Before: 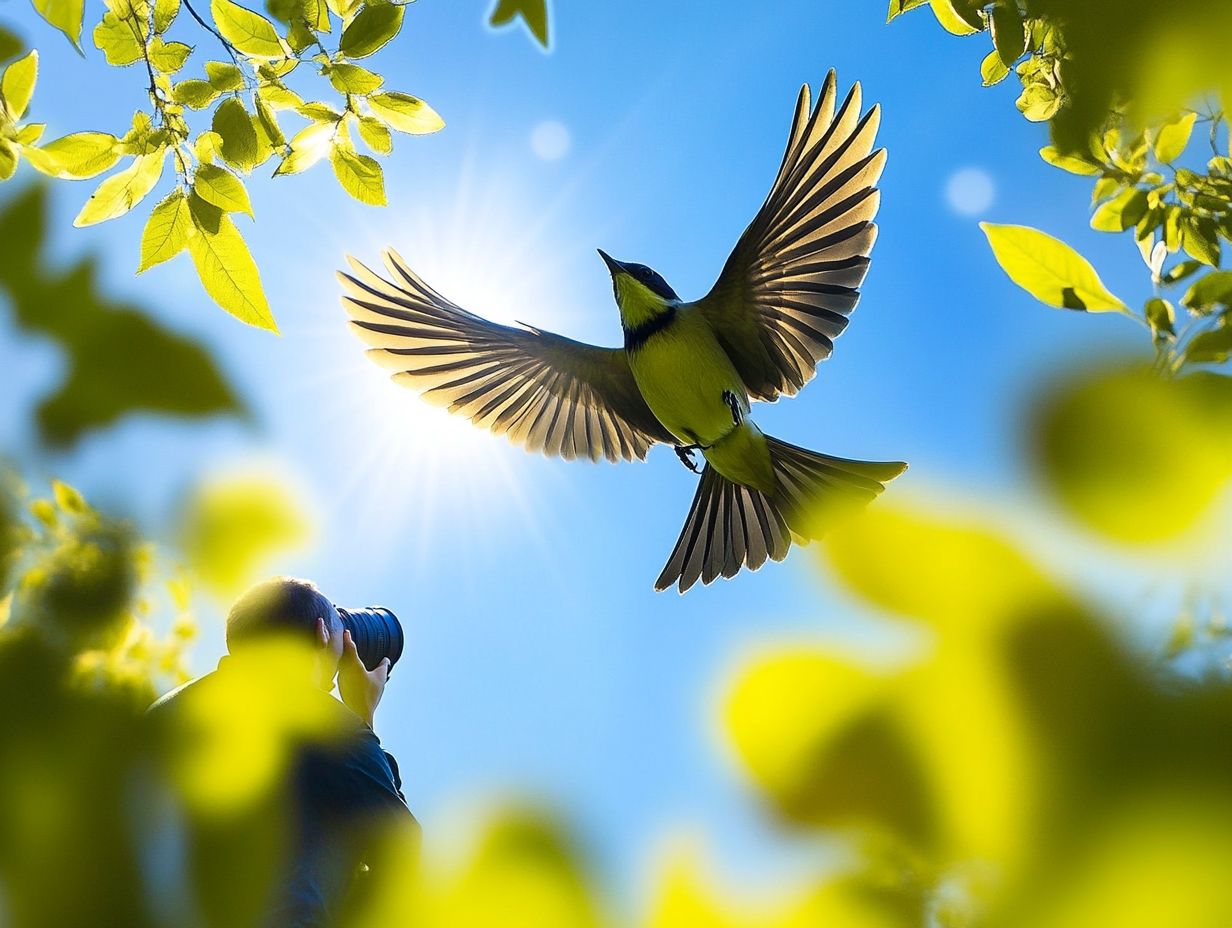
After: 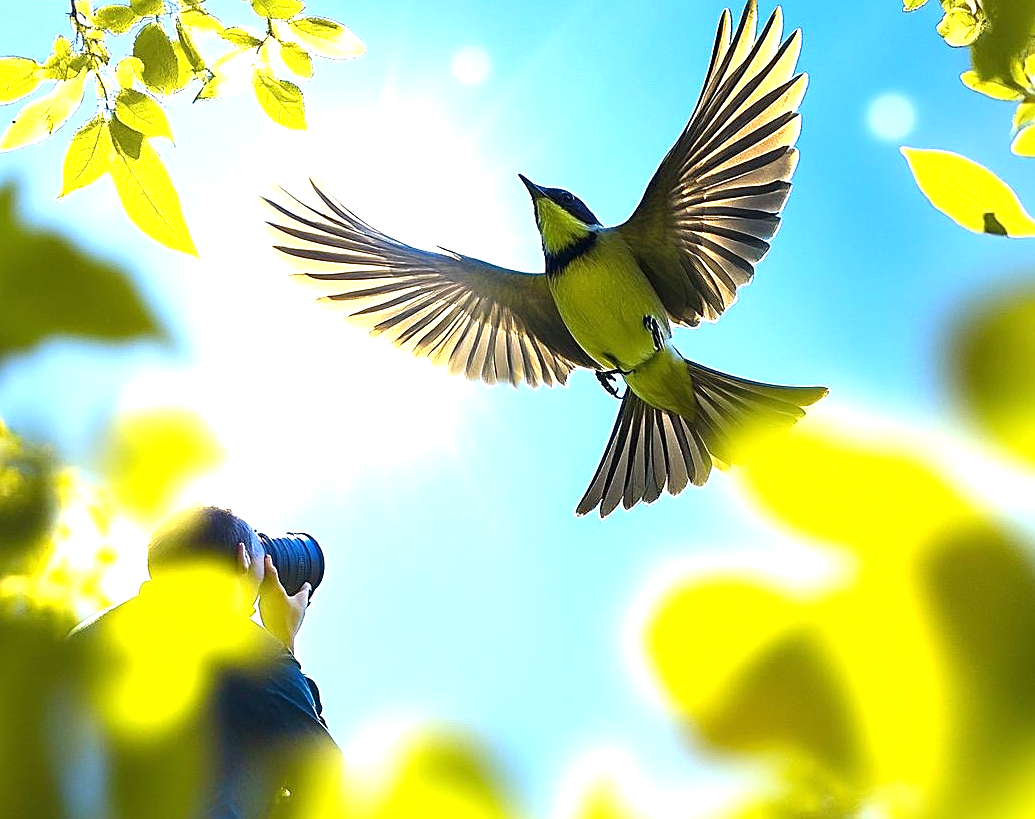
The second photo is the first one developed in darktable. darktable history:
crop: left 6.446%, top 8.188%, right 9.538%, bottom 3.548%
exposure: black level correction 0, exposure 0.953 EV, compensate exposure bias true, compensate highlight preservation false
sharpen: on, module defaults
